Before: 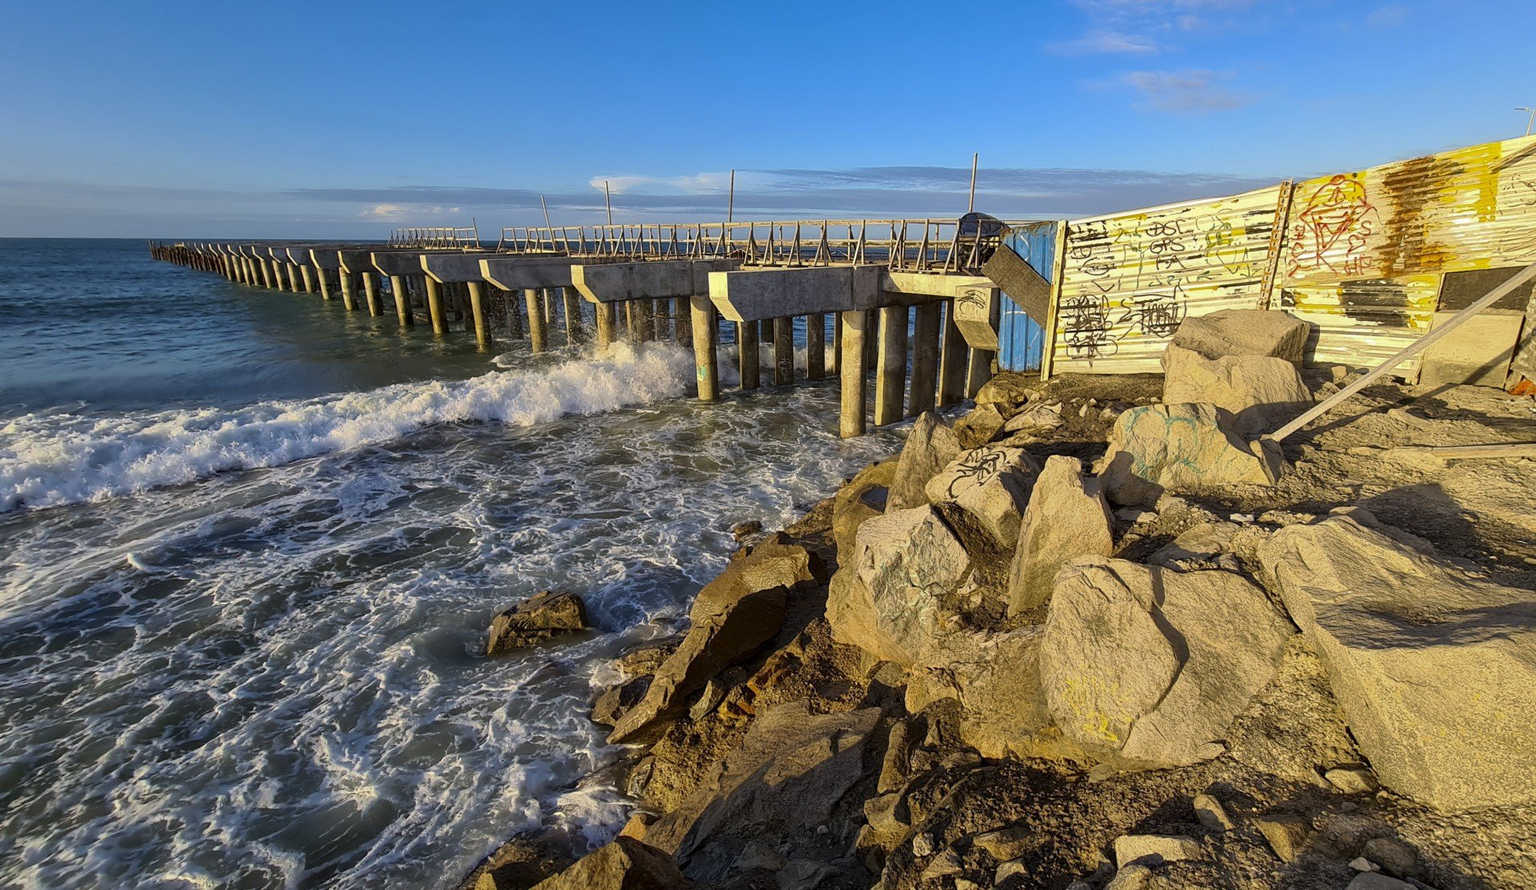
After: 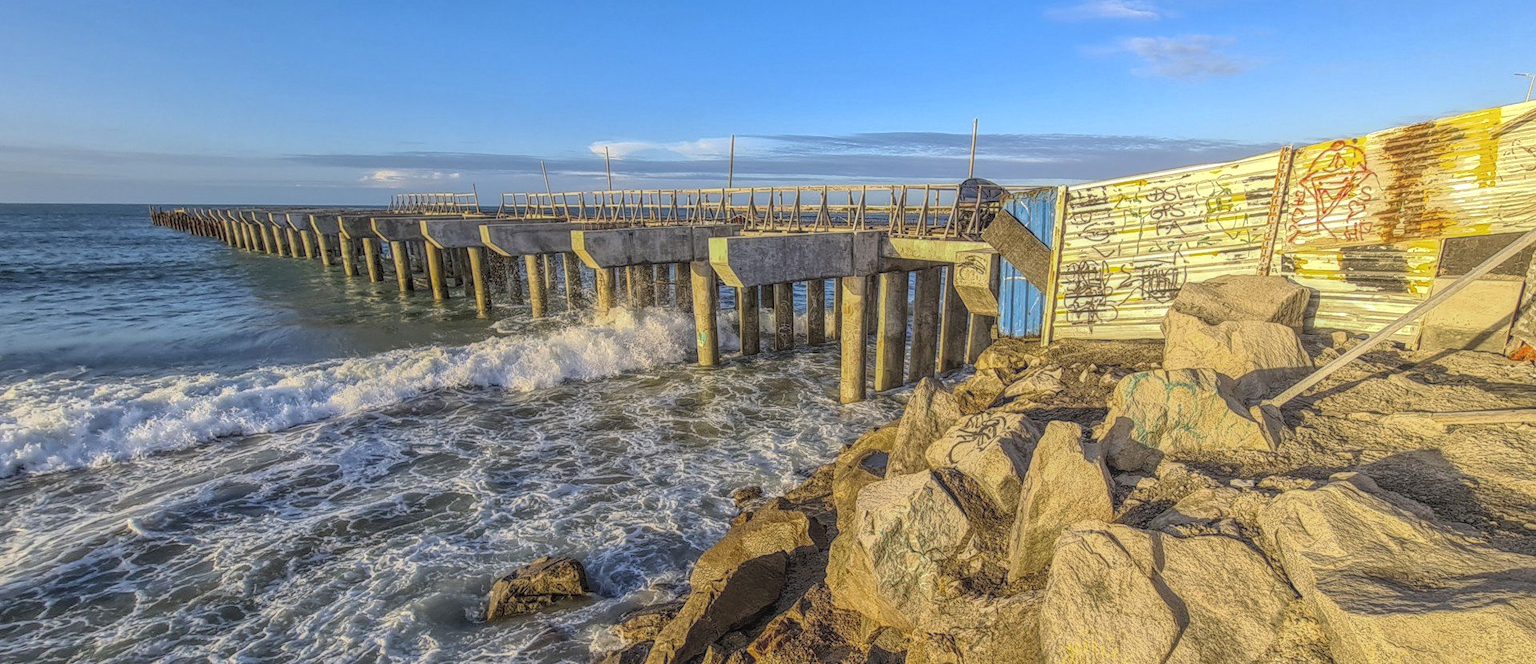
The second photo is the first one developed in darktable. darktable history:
crop: top 3.902%, bottom 21.347%
local contrast: highlights 20%, shadows 28%, detail 199%, midtone range 0.2
contrast brightness saturation: brightness 0.148
tone equalizer: on, module defaults
